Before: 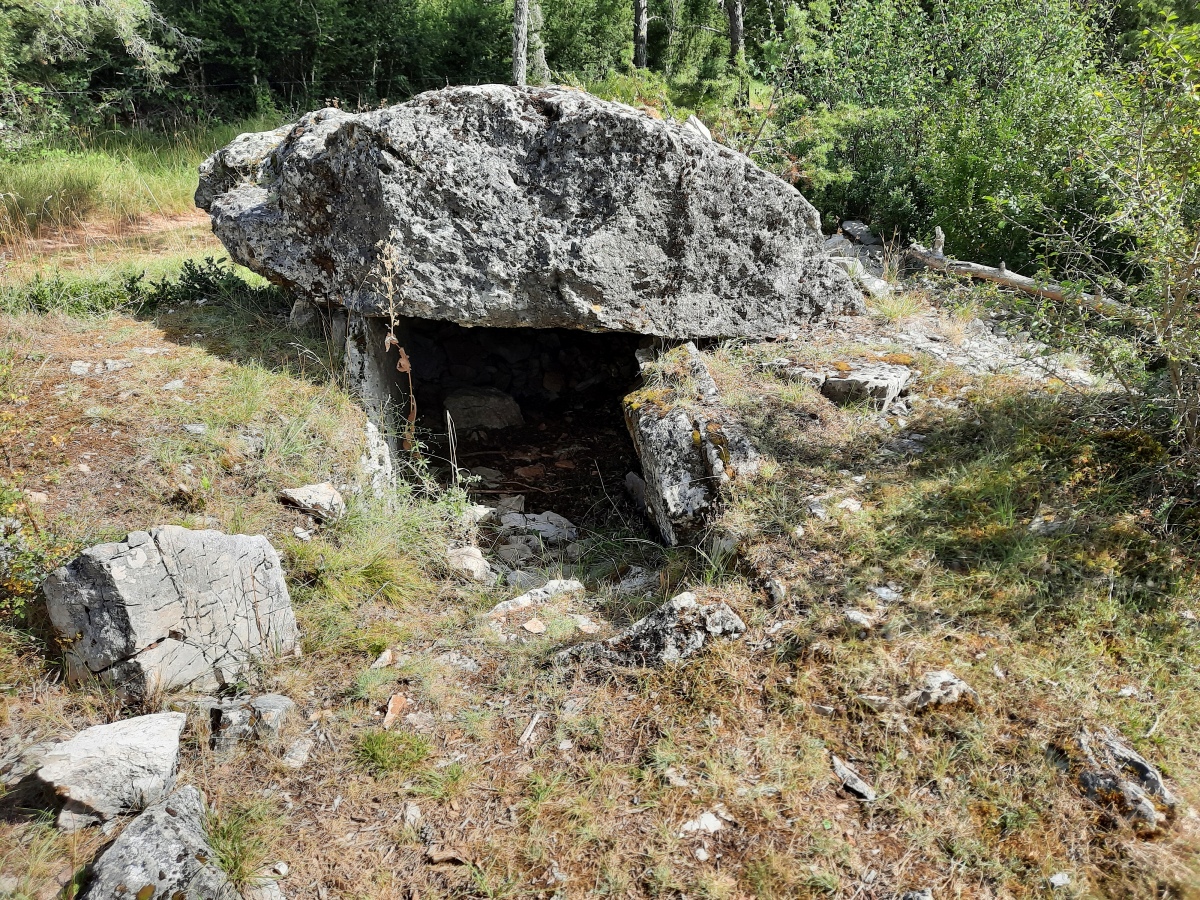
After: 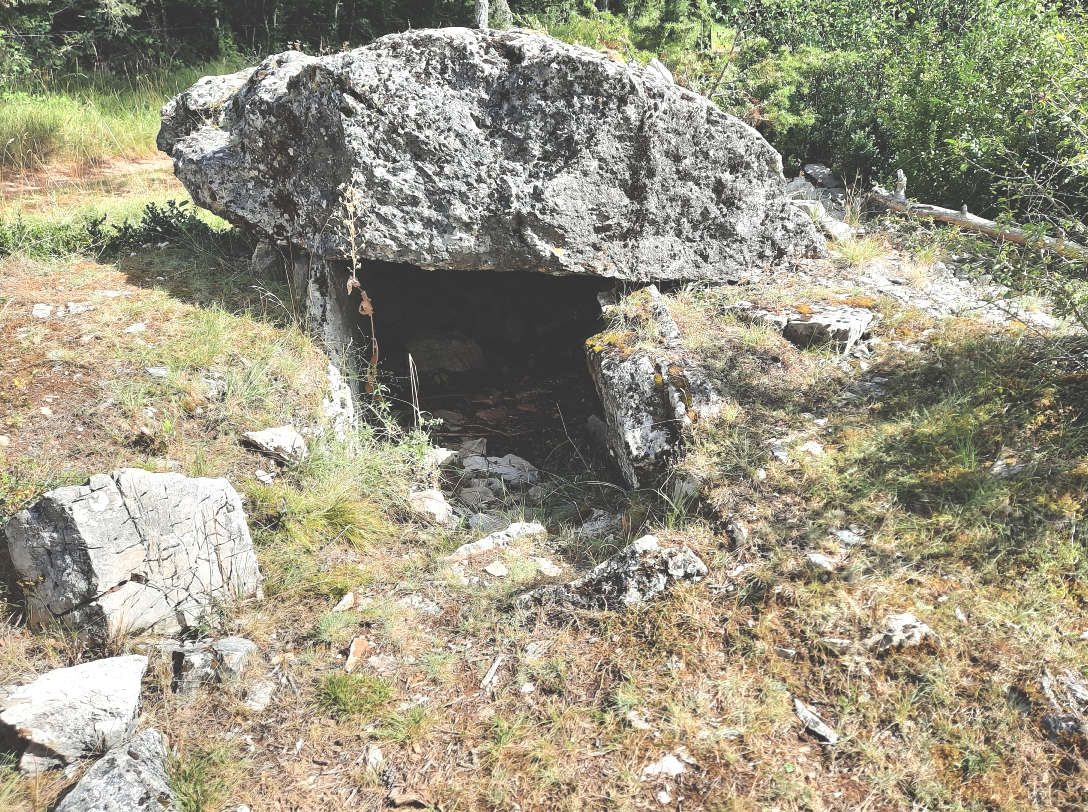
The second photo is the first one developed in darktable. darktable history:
crop: left 3.221%, top 6.4%, right 6.03%, bottom 3.303%
exposure: black level correction -0.042, exposure 0.059 EV, compensate highlight preservation false
tone equalizer: -8 EV -0.402 EV, -7 EV -0.37 EV, -6 EV -0.332 EV, -5 EV -0.237 EV, -3 EV 0.231 EV, -2 EV 0.315 EV, -1 EV 0.395 EV, +0 EV 0.435 EV, edges refinement/feathering 500, mask exposure compensation -1.24 EV, preserve details no
